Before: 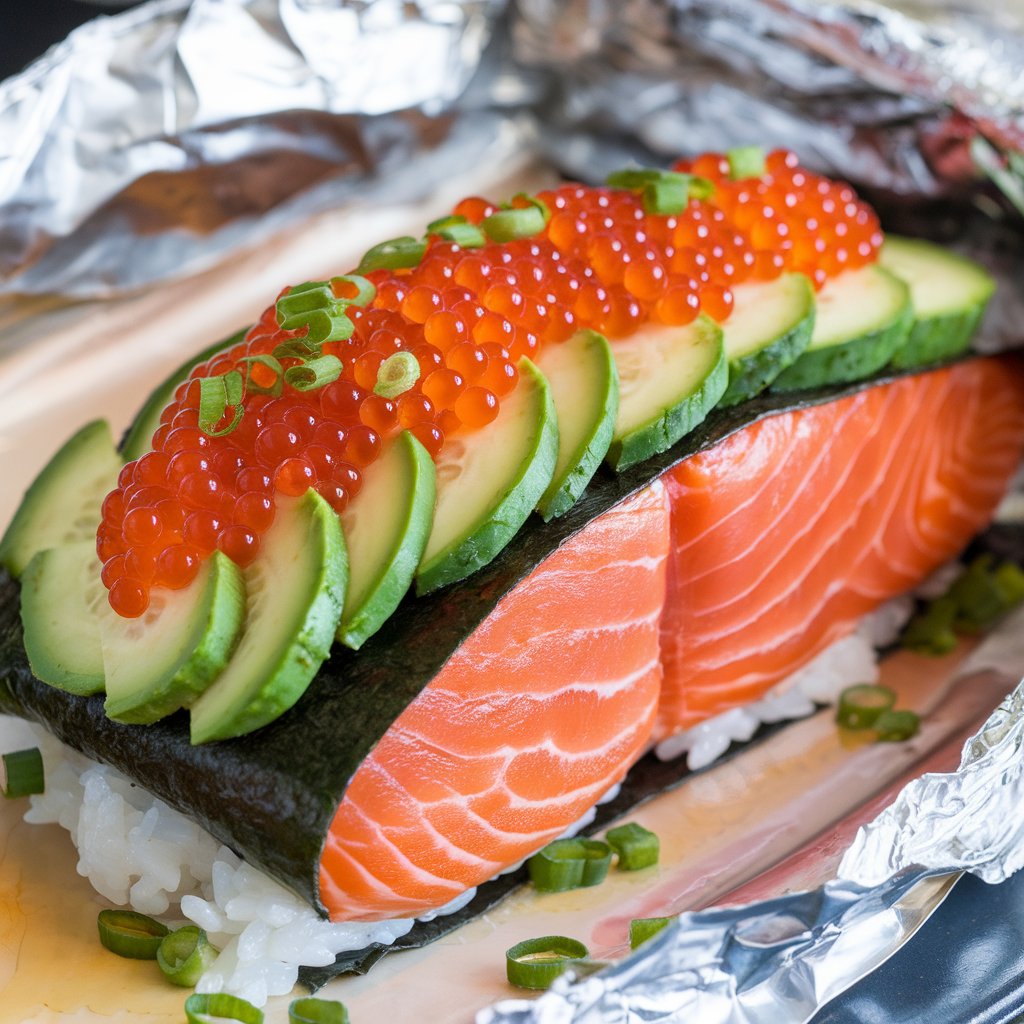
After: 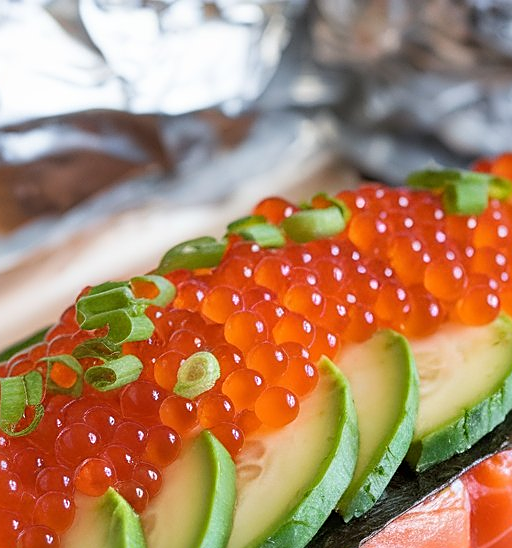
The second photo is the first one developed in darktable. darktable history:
sharpen: amount 0.478
crop: left 19.556%, right 30.401%, bottom 46.458%
